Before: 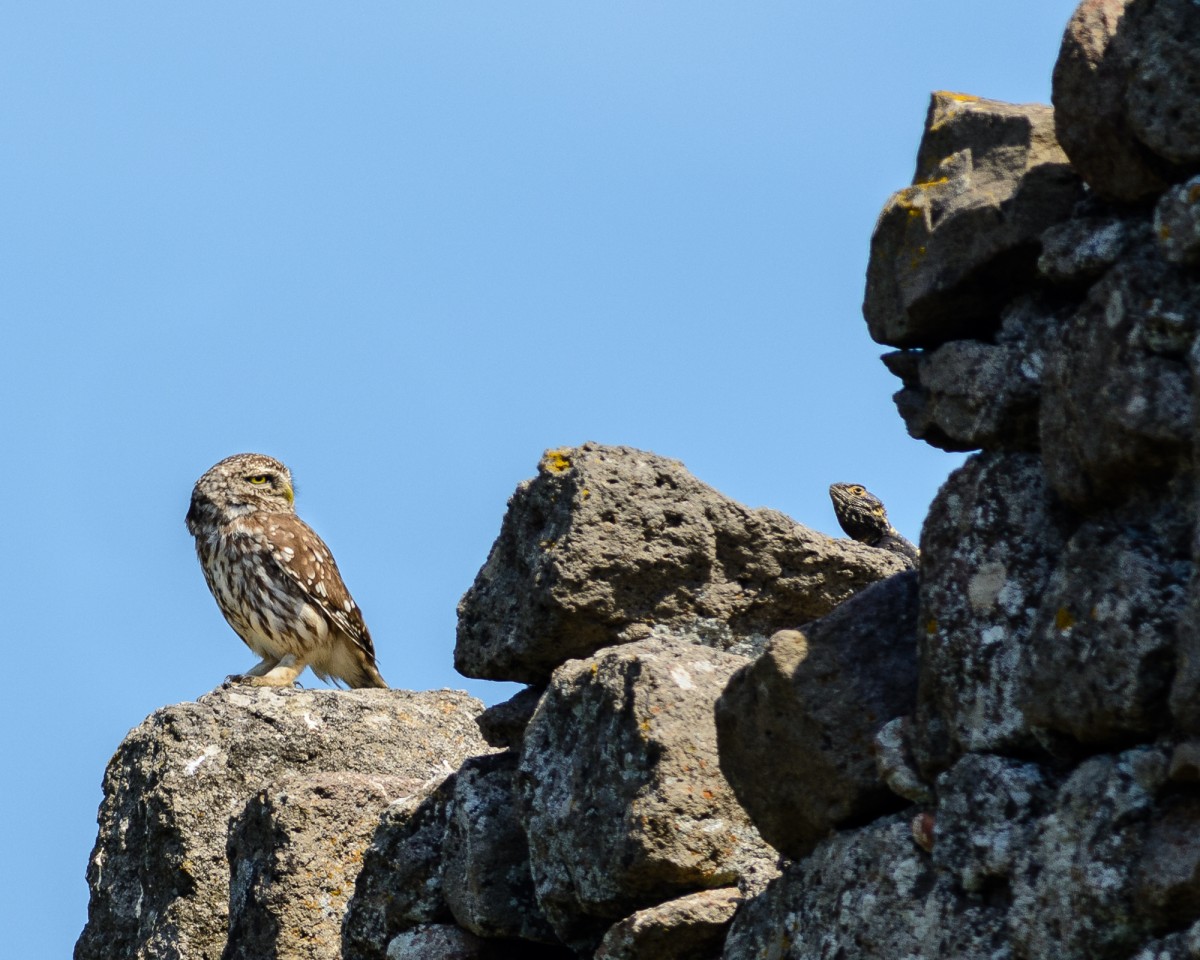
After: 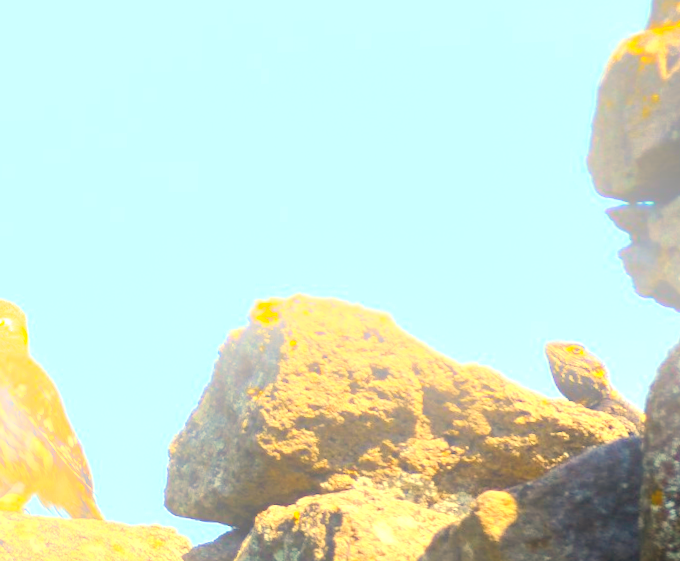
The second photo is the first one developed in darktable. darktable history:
exposure: black level correction 0, exposure 1.2 EV, compensate exposure bias true, compensate highlight preservation false
white balance: red 1.138, green 0.996, blue 0.812
bloom: threshold 82.5%, strength 16.25%
color balance rgb: perceptual saturation grading › global saturation 25%, perceptual brilliance grading › mid-tones 10%, perceptual brilliance grading › shadows 15%, global vibrance 20%
crop: left 16.202%, top 11.208%, right 26.045%, bottom 20.557%
rotate and perspective: rotation 1.69°, lens shift (vertical) -0.023, lens shift (horizontal) -0.291, crop left 0.025, crop right 0.988, crop top 0.092, crop bottom 0.842
